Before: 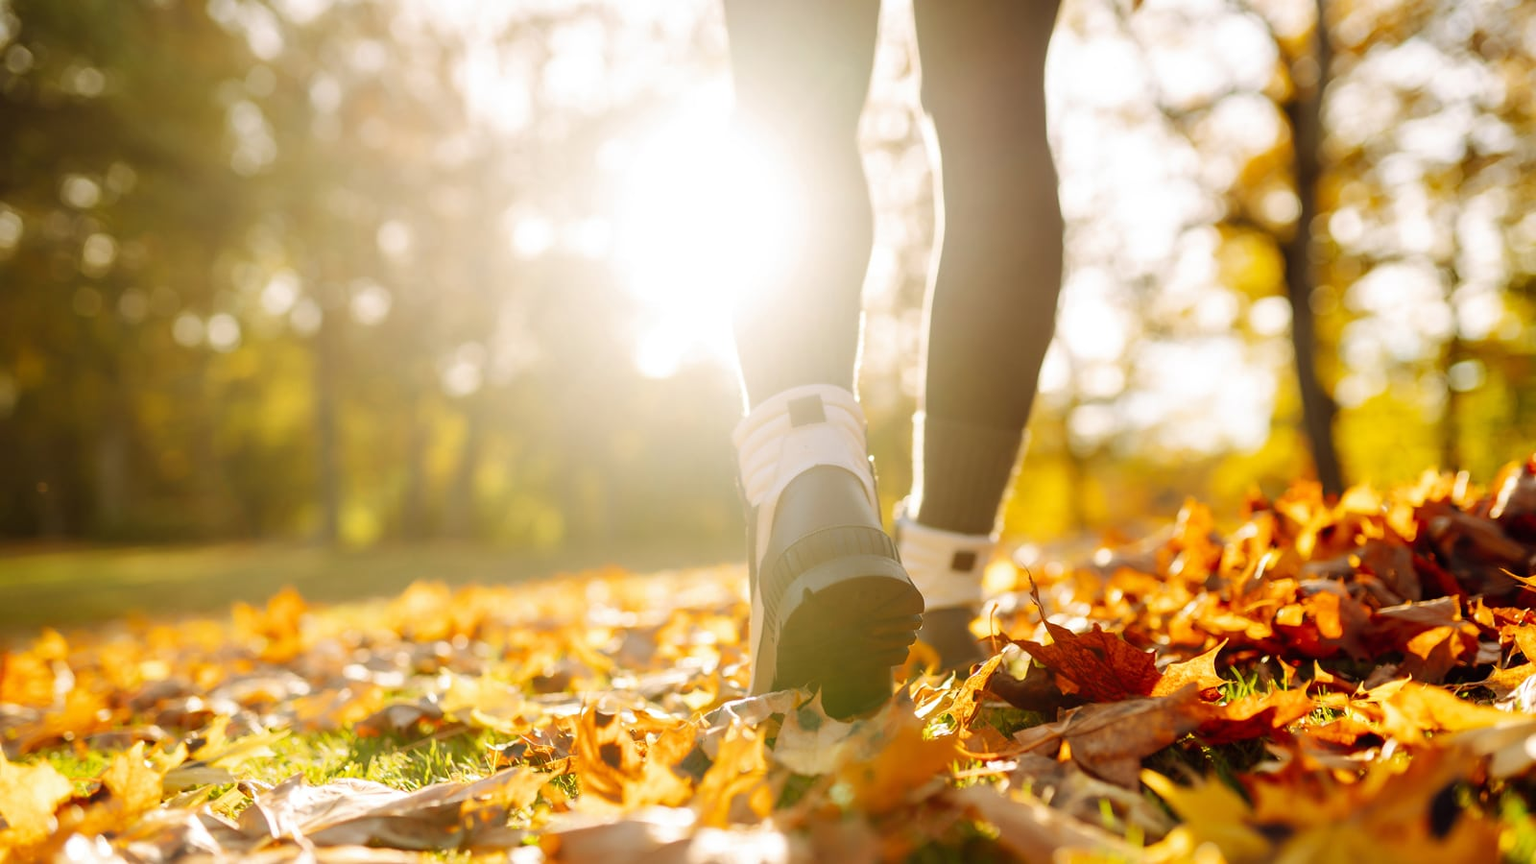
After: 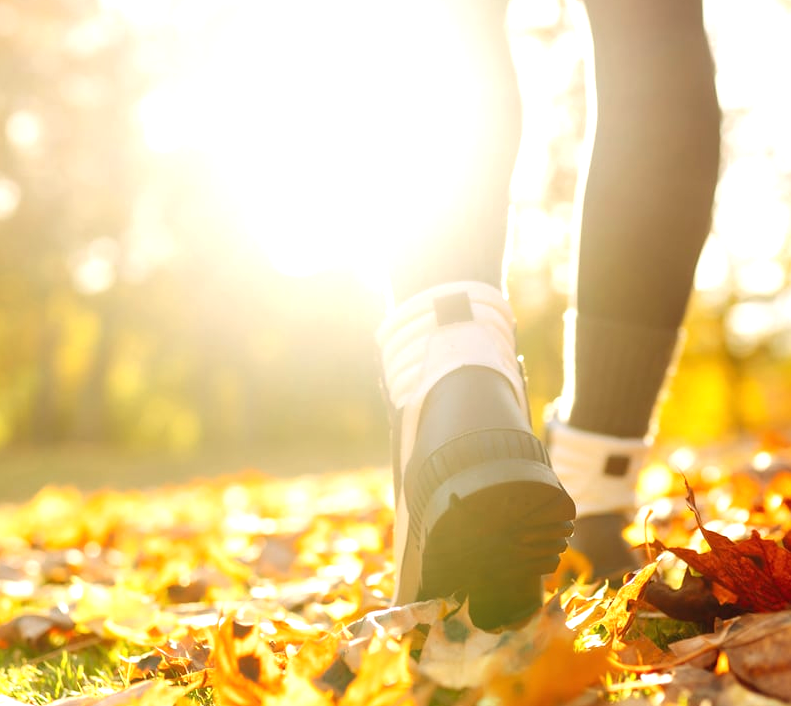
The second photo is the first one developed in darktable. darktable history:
crop and rotate: angle 0.019°, left 24.221%, top 13.251%, right 26.257%, bottom 8.232%
exposure: black level correction 0, exposure 0.594 EV, compensate exposure bias true, compensate highlight preservation false
tone equalizer: -7 EV 0.186 EV, -6 EV 0.118 EV, -5 EV 0.084 EV, -4 EV 0.06 EV, -2 EV -0.016 EV, -1 EV -0.06 EV, +0 EV -0.087 EV, edges refinement/feathering 500, mask exposure compensation -1.57 EV, preserve details no
